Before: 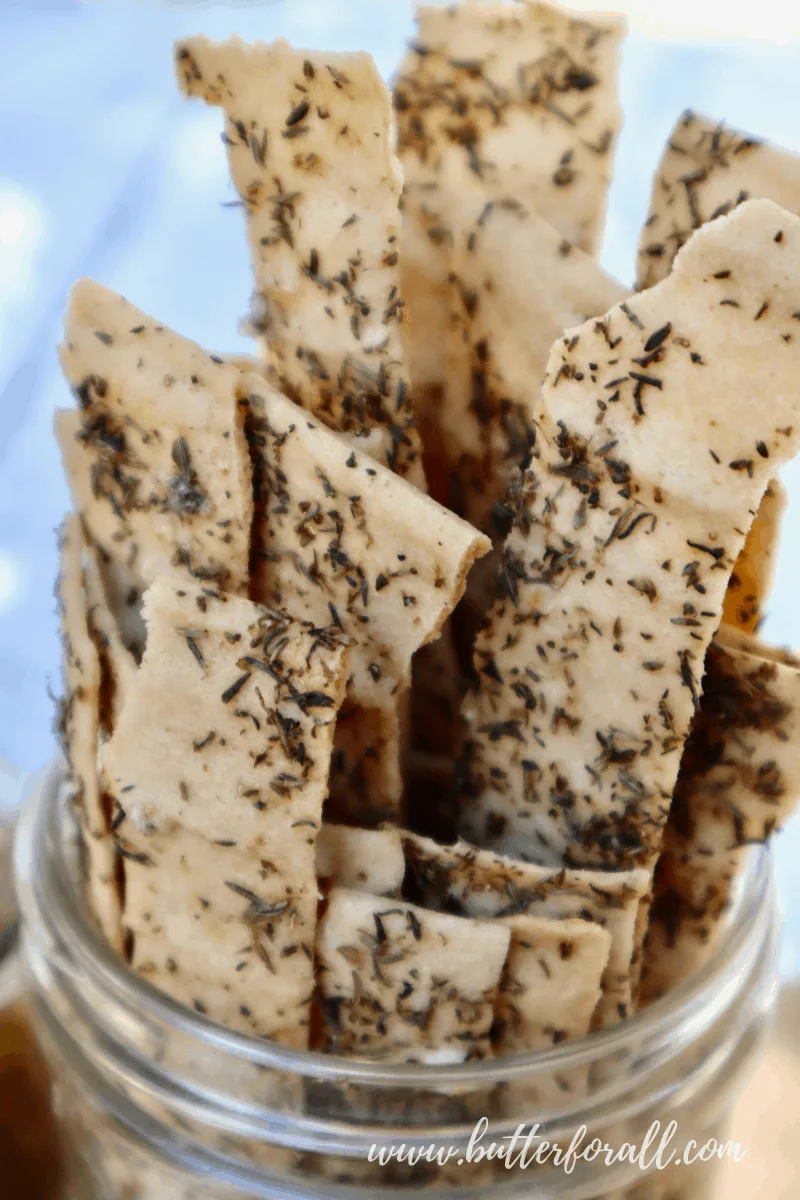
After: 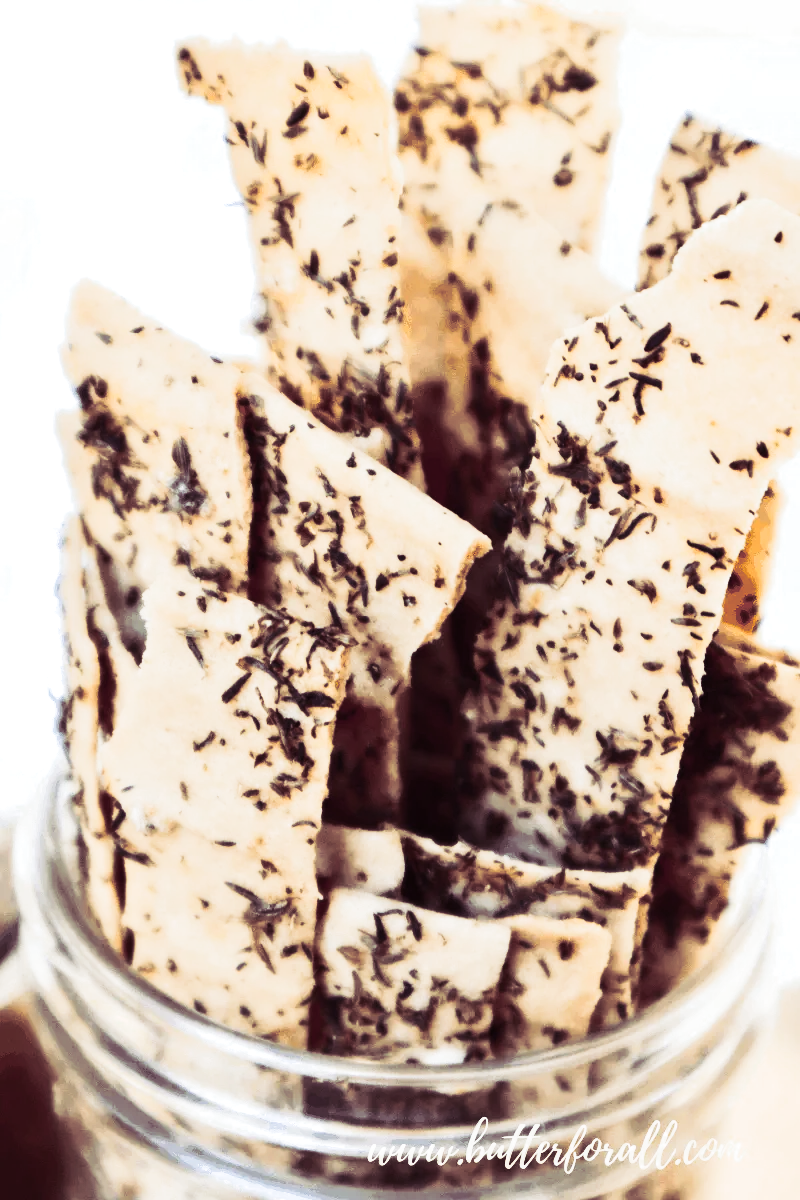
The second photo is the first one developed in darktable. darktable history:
contrast brightness saturation: contrast 0.62, brightness 0.34, saturation 0.14
split-toning: shadows › hue 316.8°, shadows › saturation 0.47, highlights › hue 201.6°, highlights › saturation 0, balance -41.97, compress 28.01%
